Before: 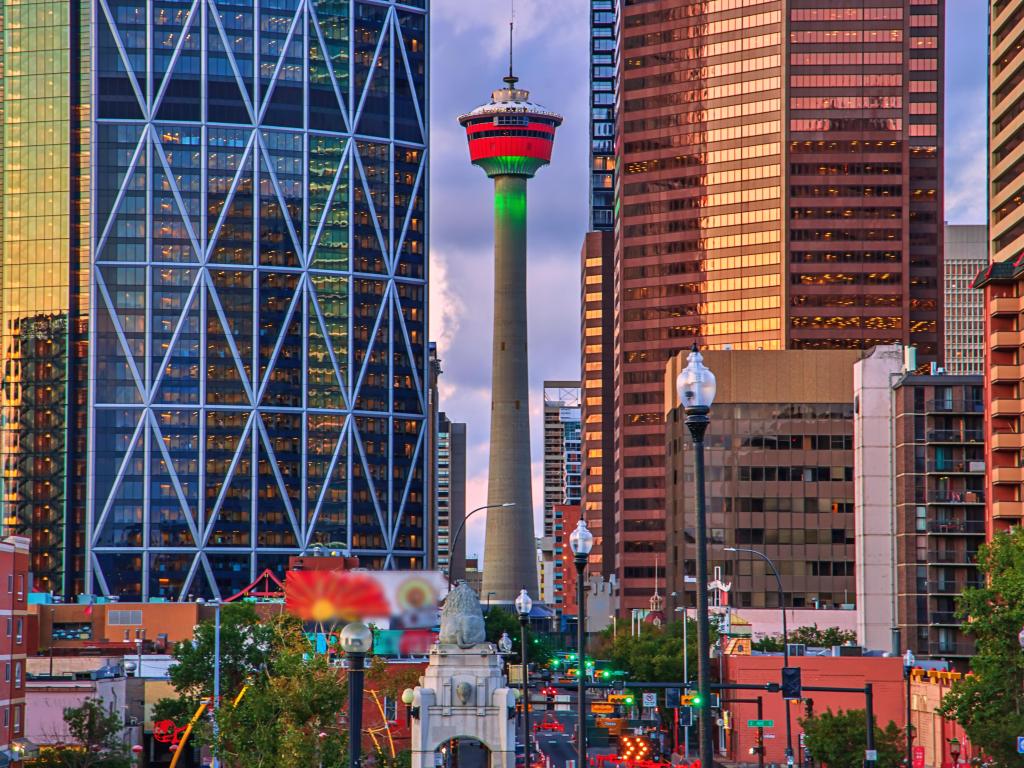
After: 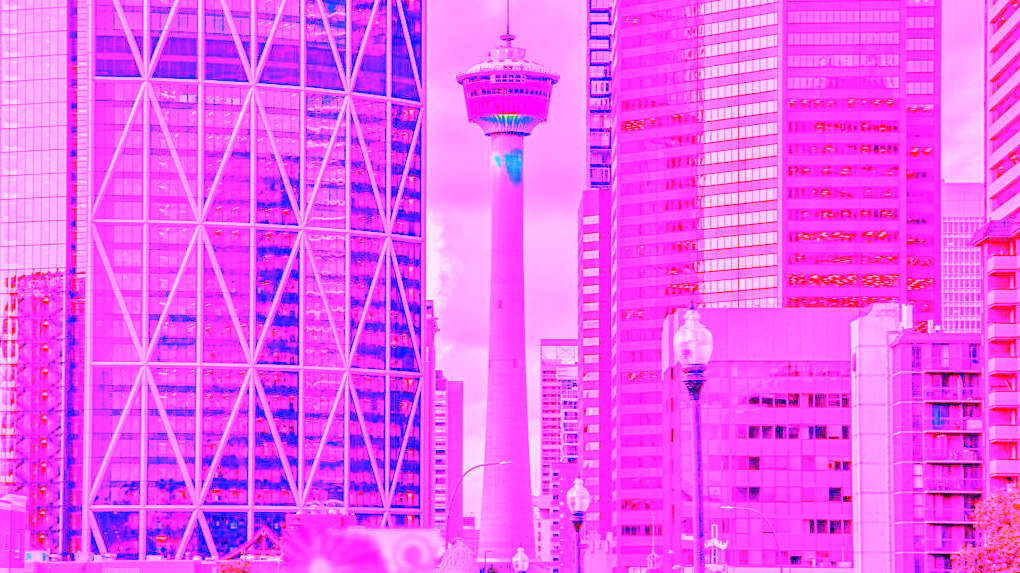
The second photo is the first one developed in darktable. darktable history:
white balance: red 8, blue 8
crop: left 0.387%, top 5.469%, bottom 19.809%
